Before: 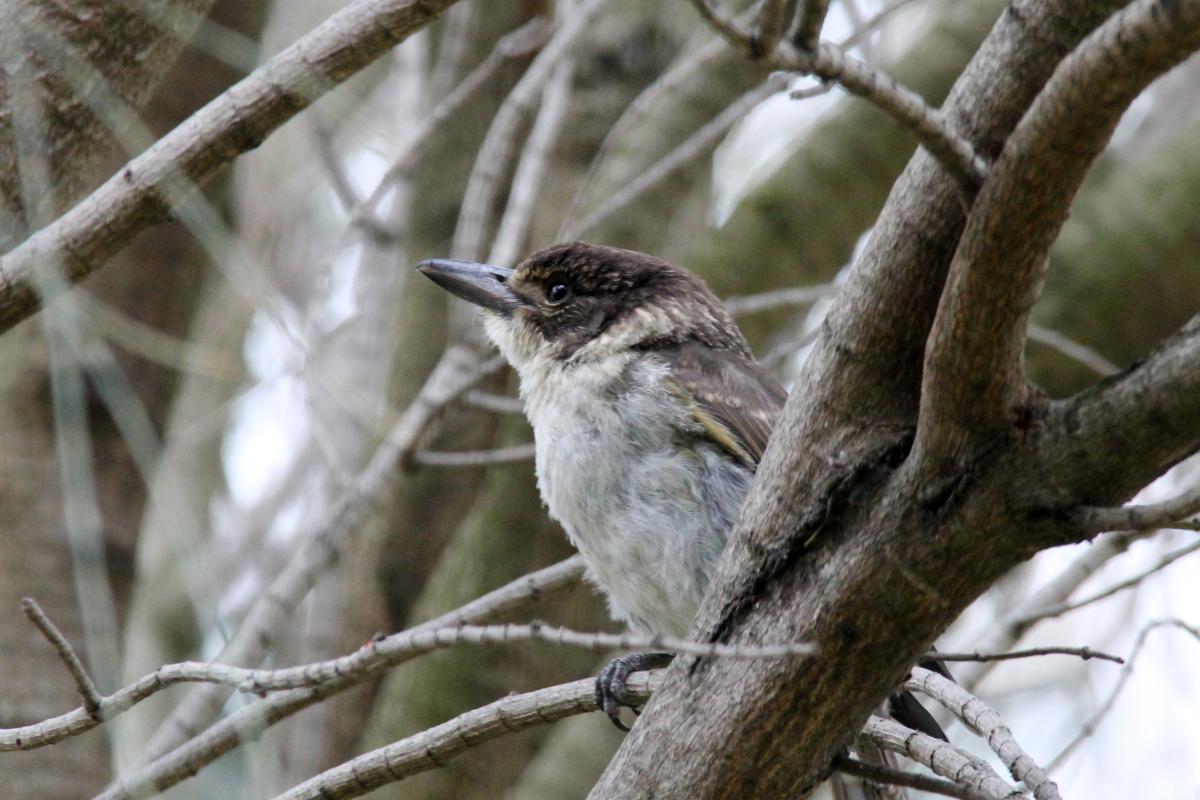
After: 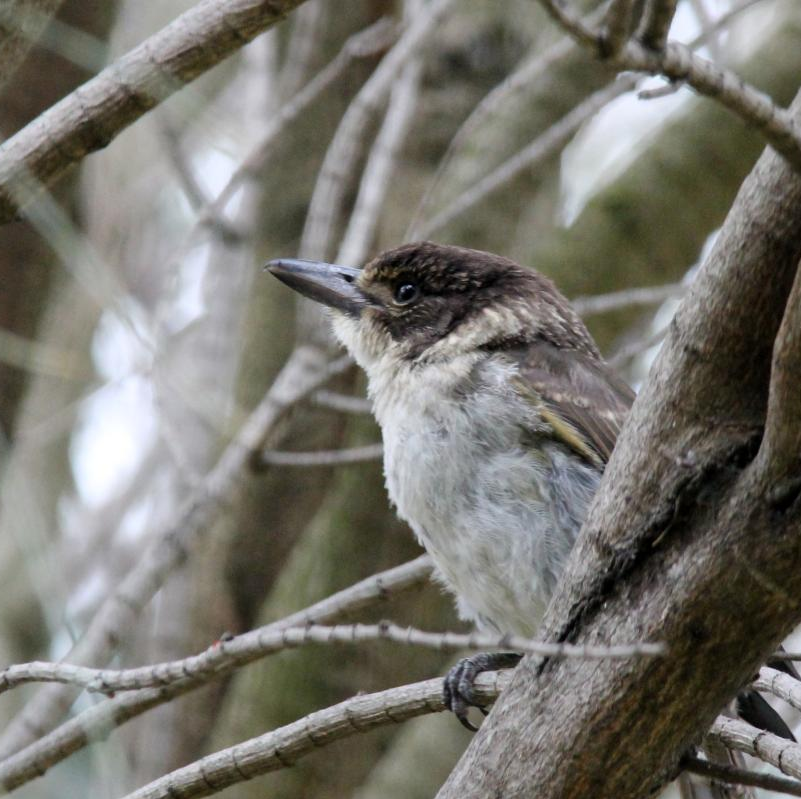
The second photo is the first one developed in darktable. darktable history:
crop and rotate: left 12.745%, right 20.468%
